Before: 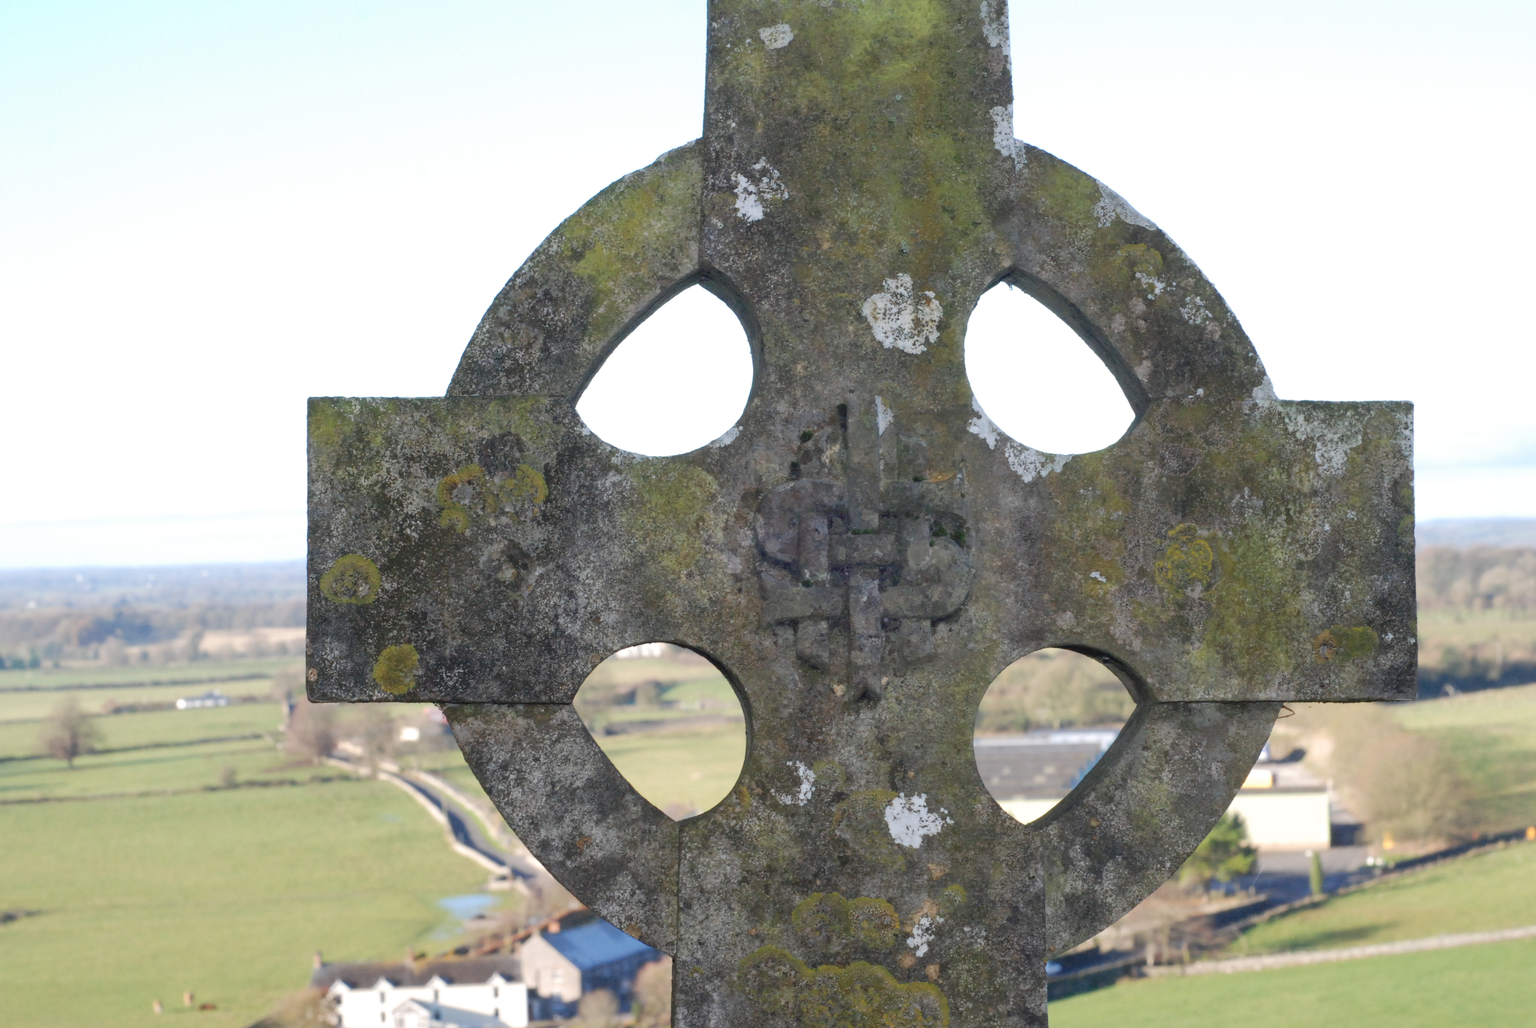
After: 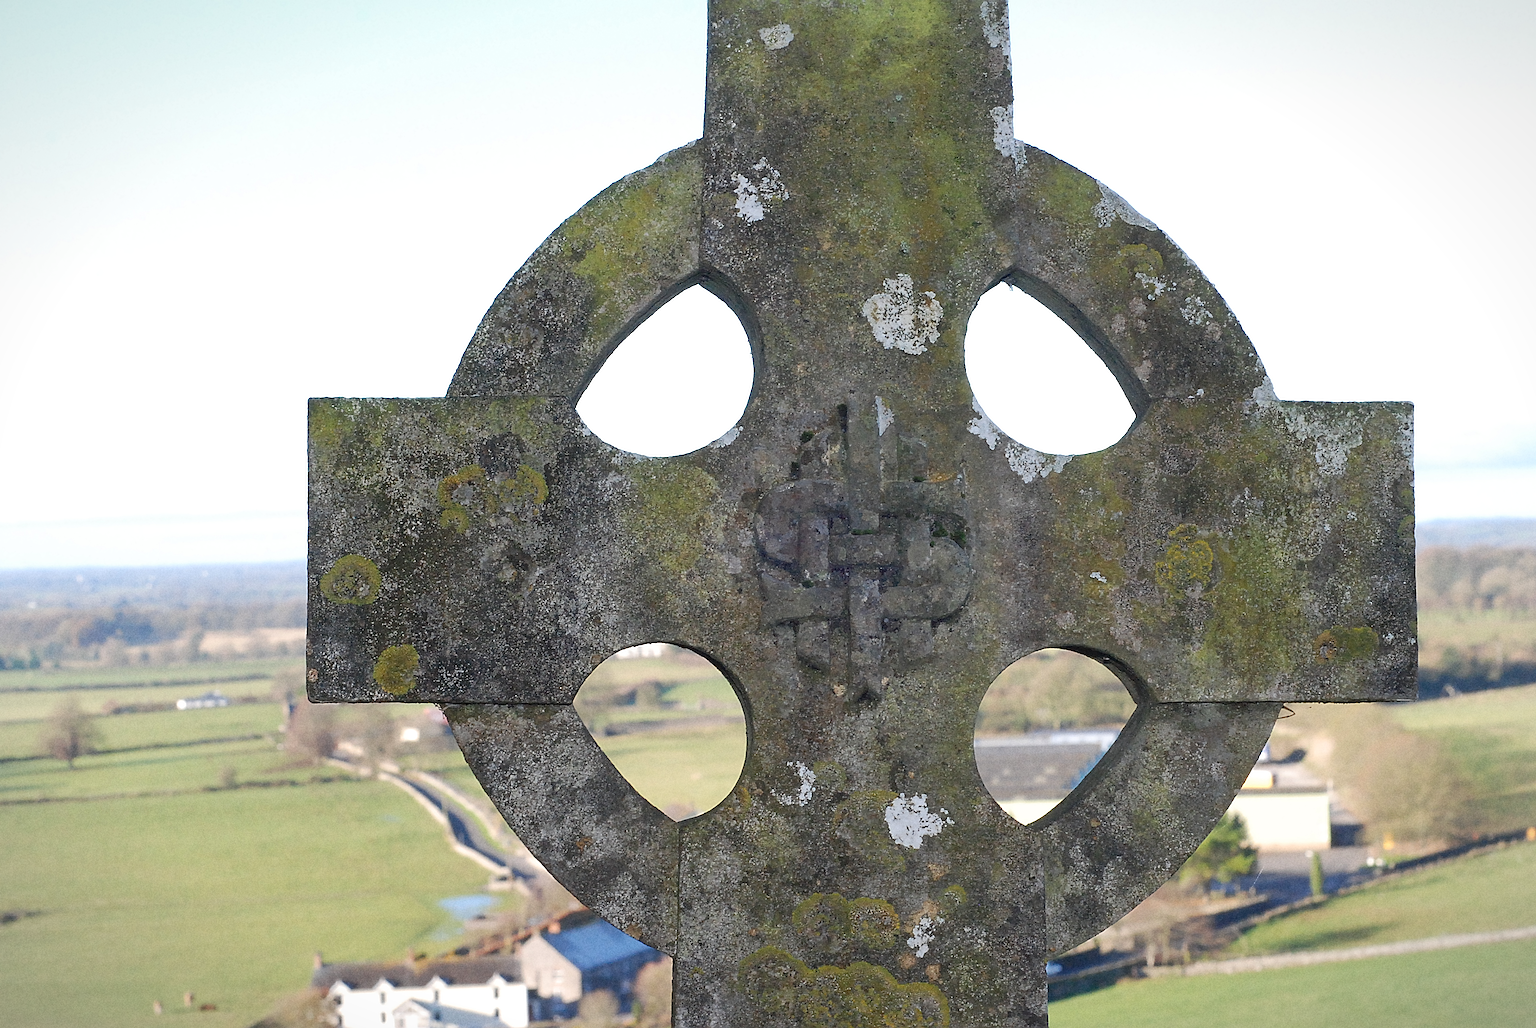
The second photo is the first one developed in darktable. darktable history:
grain: on, module defaults
vignetting: fall-off start 100%, brightness -0.282, width/height ratio 1.31
contrast brightness saturation: contrast 0.04, saturation 0.07
sharpen: amount 2
